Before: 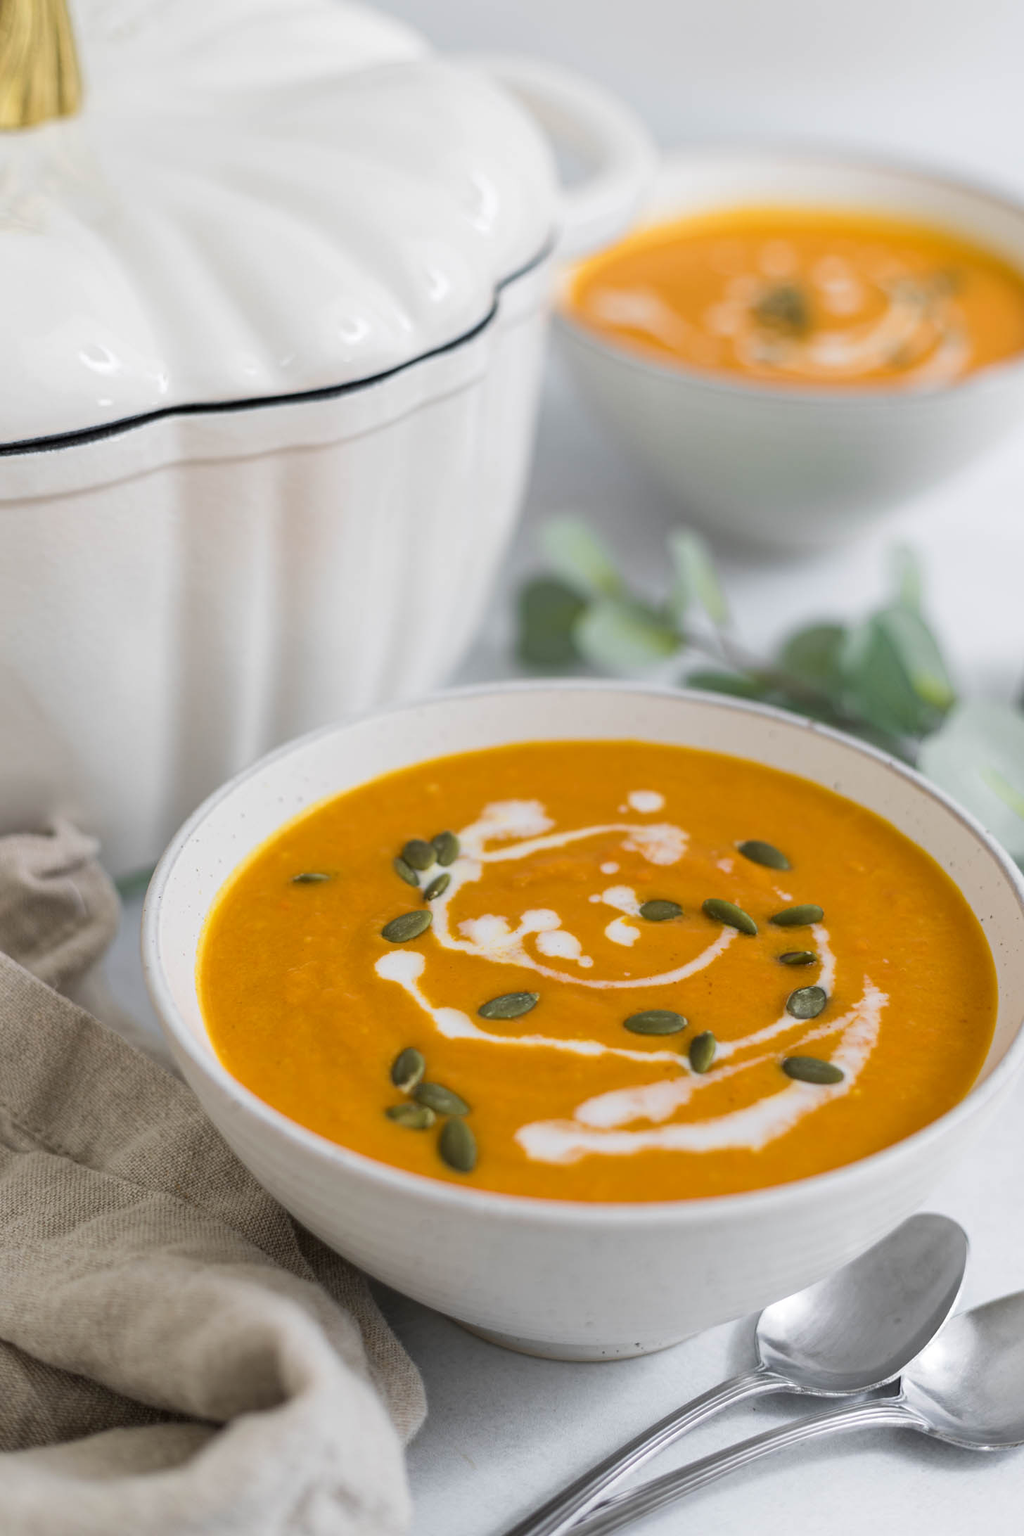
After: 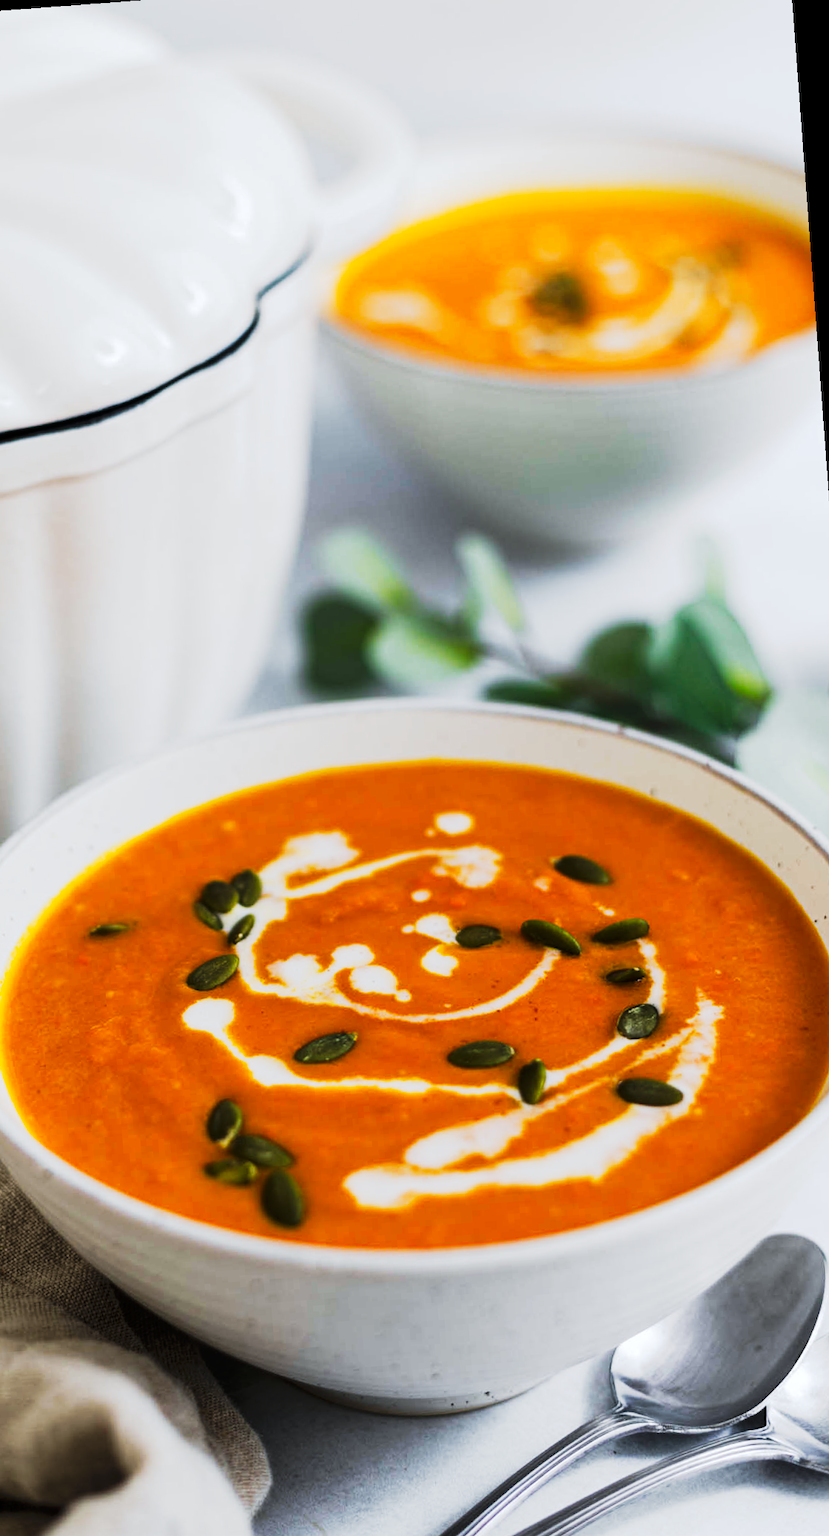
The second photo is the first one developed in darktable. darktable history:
crop and rotate: left 24.034%, top 2.838%, right 6.406%, bottom 6.299%
white balance: red 0.982, blue 1.018
rotate and perspective: rotation -4.25°, automatic cropping off
tone curve: curves: ch0 [(0, 0) (0.003, 0.005) (0.011, 0.006) (0.025, 0.004) (0.044, 0.004) (0.069, 0.007) (0.1, 0.014) (0.136, 0.018) (0.177, 0.034) (0.224, 0.065) (0.277, 0.089) (0.335, 0.143) (0.399, 0.219) (0.468, 0.327) (0.543, 0.455) (0.623, 0.63) (0.709, 0.786) (0.801, 0.87) (0.898, 0.922) (1, 1)], preserve colors none
